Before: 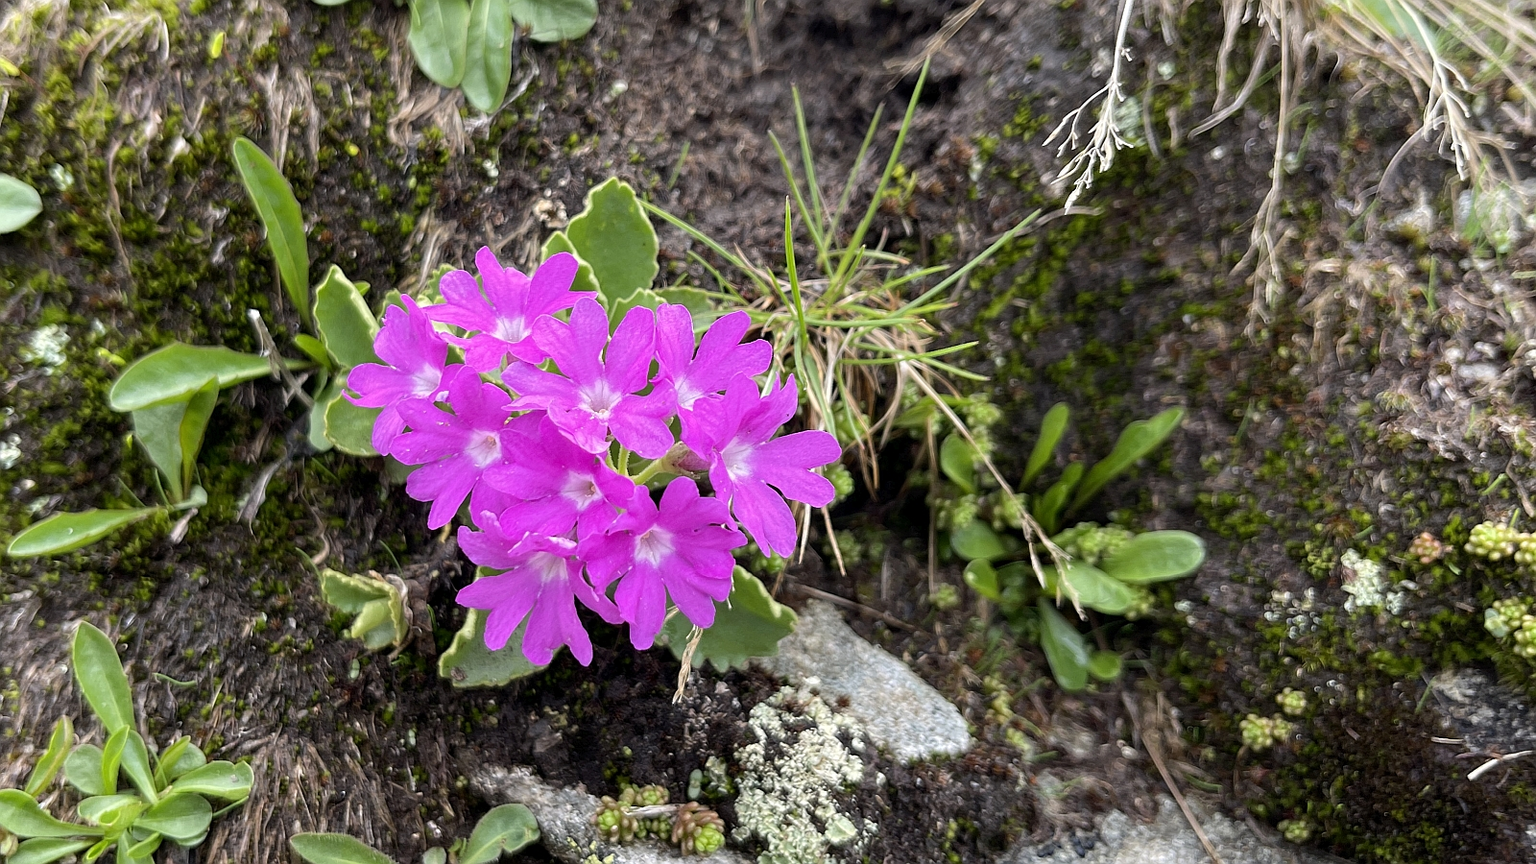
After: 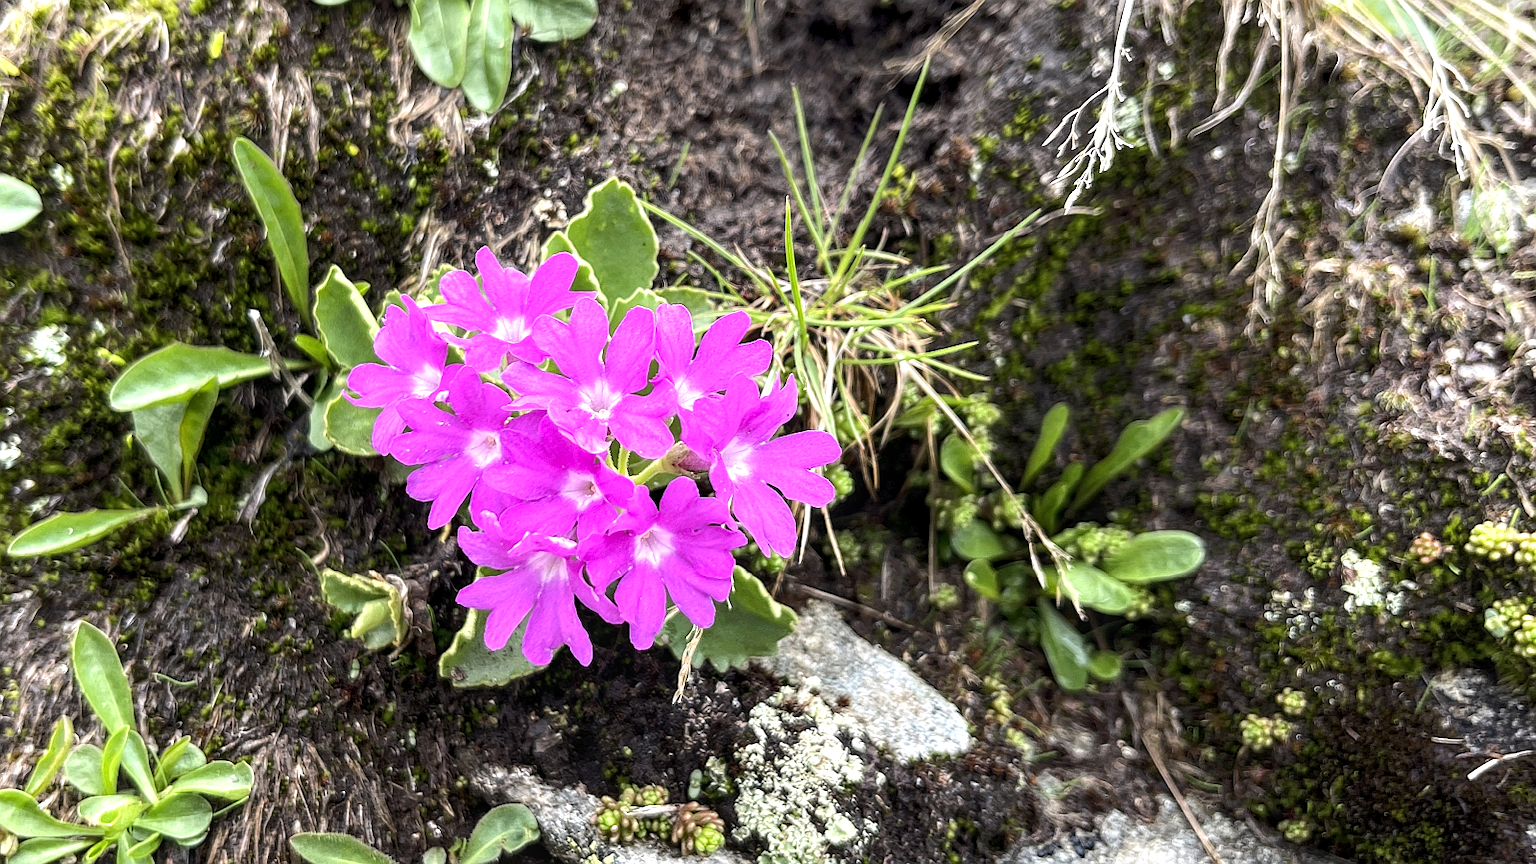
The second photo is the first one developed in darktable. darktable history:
local contrast: on, module defaults
tone equalizer: -8 EV 0.001 EV, -7 EV -0.002 EV, -6 EV 0.002 EV, -5 EV -0.03 EV, -4 EV -0.116 EV, -3 EV -0.169 EV, -2 EV 0.24 EV, -1 EV 0.702 EV, +0 EV 0.493 EV
